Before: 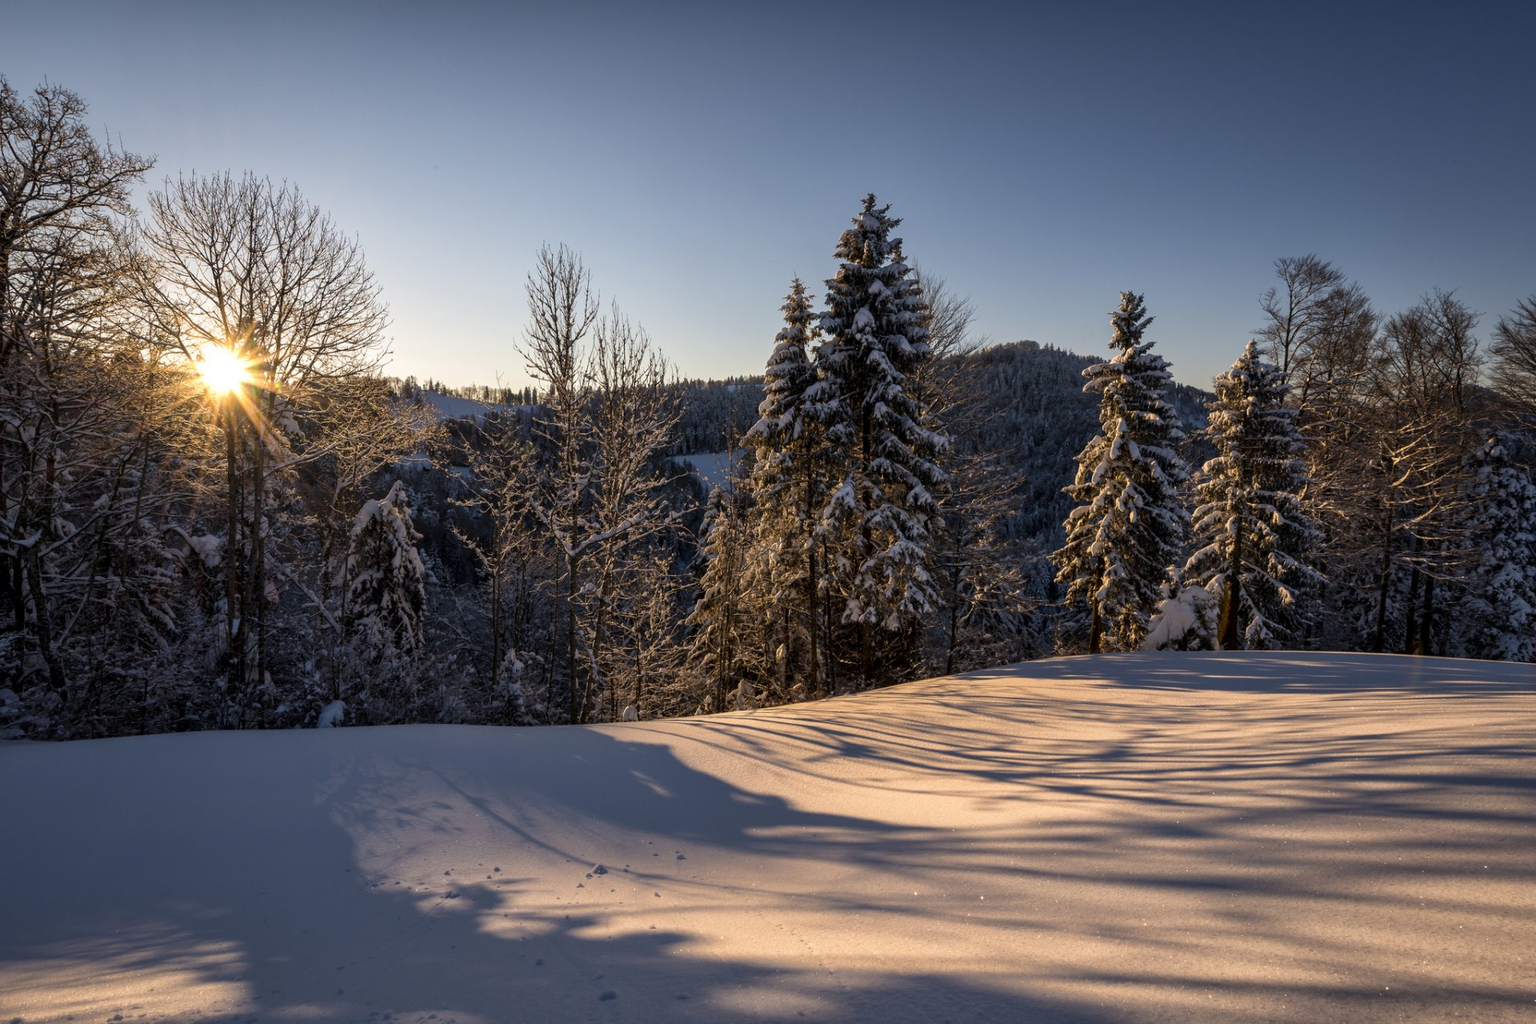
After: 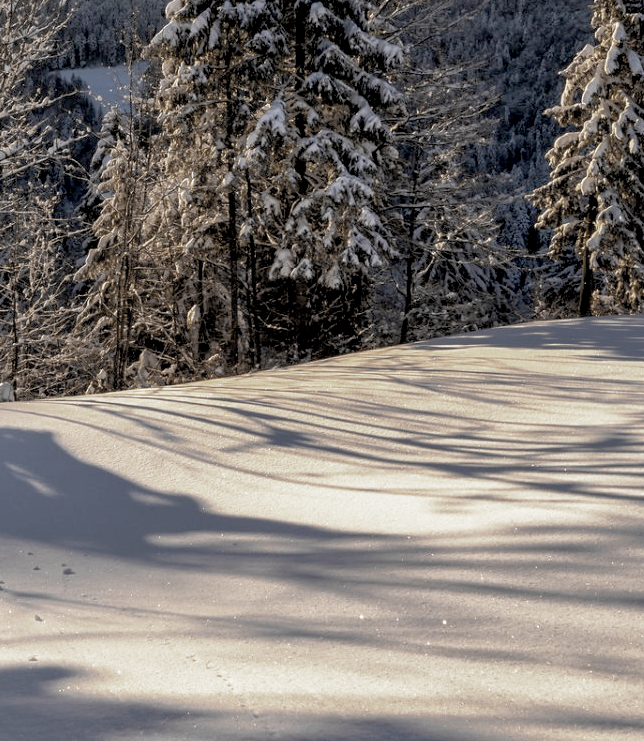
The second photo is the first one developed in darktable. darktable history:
base curve: curves: ch0 [(0, 0) (0.495, 0.917) (1, 1)], preserve colors none
color zones: curves: ch0 [(0, 0.487) (0.241, 0.395) (0.434, 0.373) (0.658, 0.412) (0.838, 0.487)]; ch1 [(0, 0) (0.053, 0.053) (0.211, 0.202) (0.579, 0.259) (0.781, 0.241)]
exposure: black level correction 0.005, exposure 0.016 EV, compensate highlight preservation false
shadows and highlights: on, module defaults
crop: left 40.813%, top 39.137%, right 25.626%, bottom 2.961%
